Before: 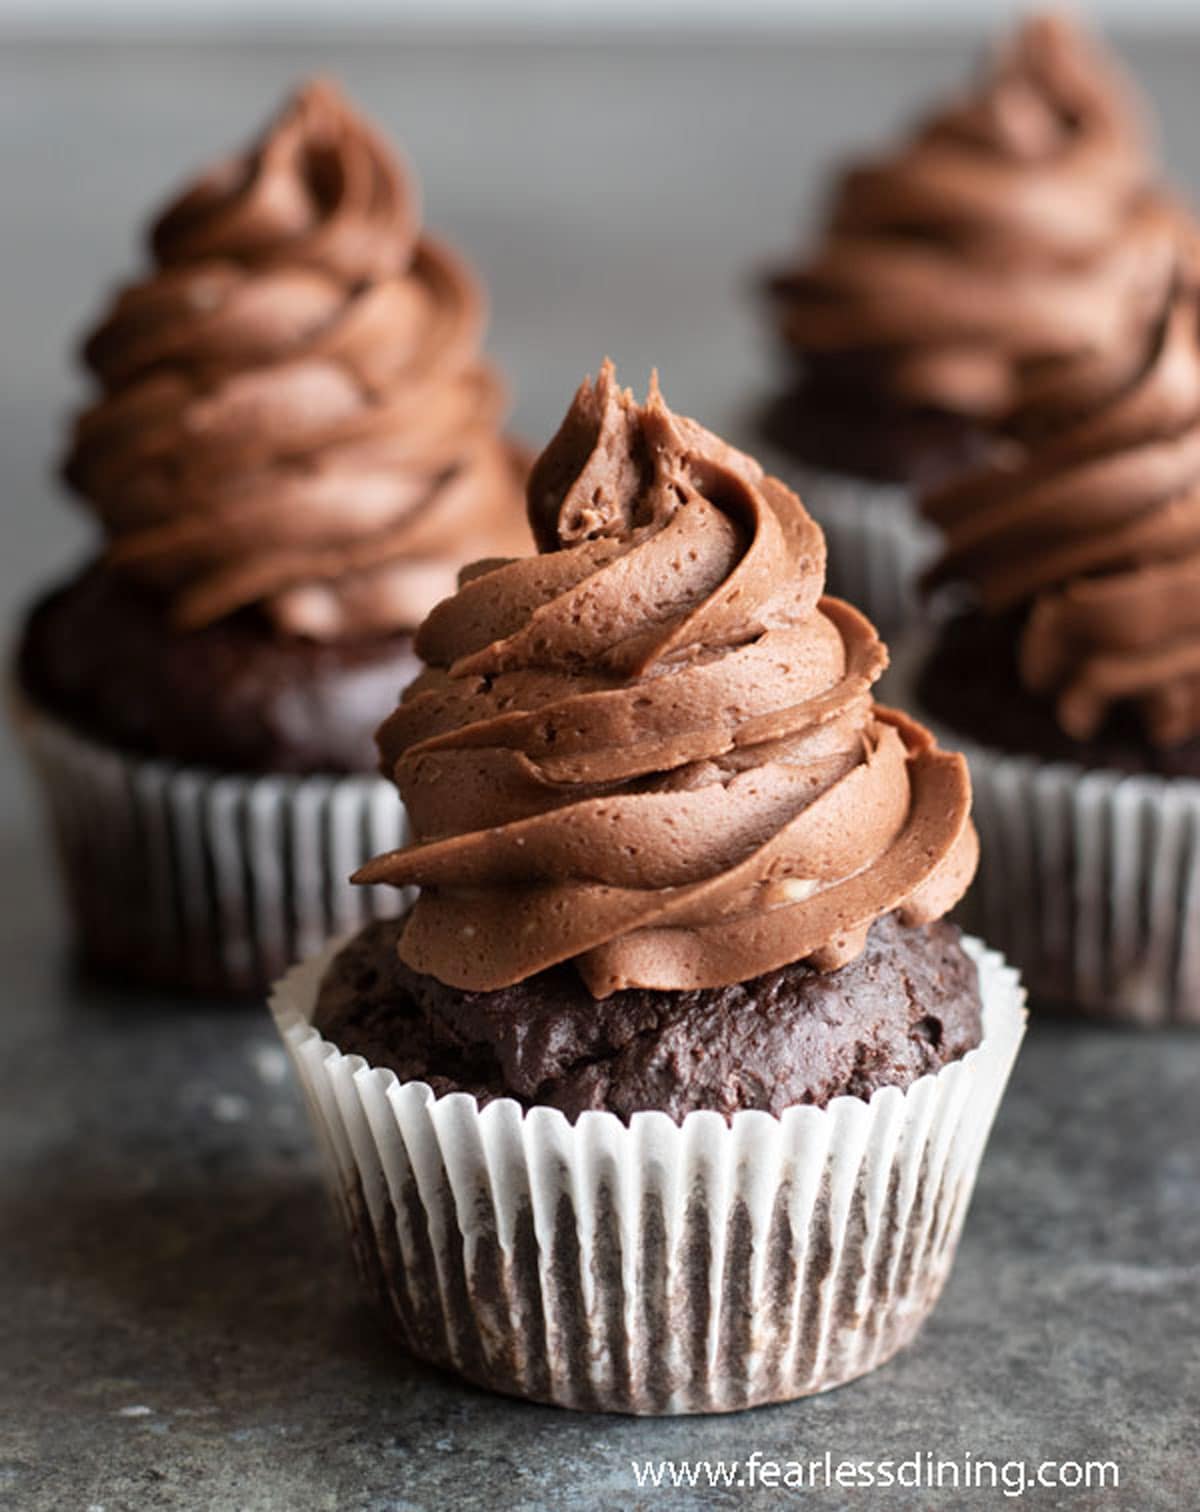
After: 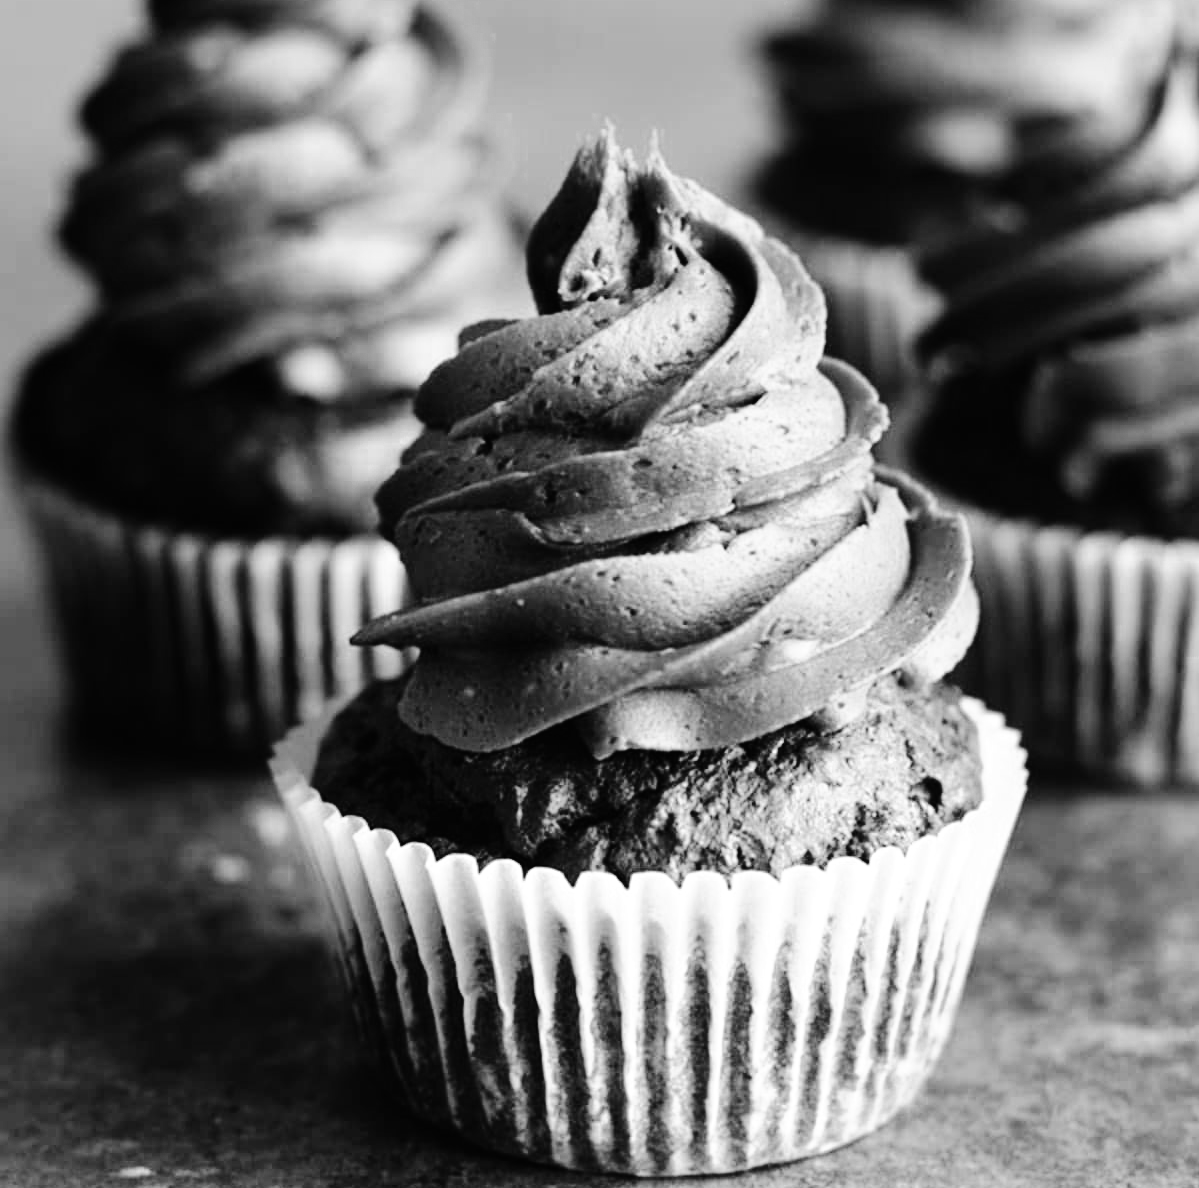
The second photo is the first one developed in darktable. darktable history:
exposure: black level correction -0.003, exposure 0.036 EV, compensate highlight preservation false
crop and rotate: top 15.876%, bottom 5.492%
contrast brightness saturation: contrast 0.103, saturation -0.375
tone curve: curves: ch0 [(0, 0) (0.003, 0.003) (0.011, 0.005) (0.025, 0.008) (0.044, 0.012) (0.069, 0.02) (0.1, 0.031) (0.136, 0.047) (0.177, 0.088) (0.224, 0.141) (0.277, 0.222) (0.335, 0.32) (0.399, 0.422) (0.468, 0.523) (0.543, 0.621) (0.623, 0.715) (0.709, 0.796) (0.801, 0.88) (0.898, 0.962) (1, 1)], preserve colors none
color zones: curves: ch0 [(0, 0.613) (0.01, 0.613) (0.245, 0.448) (0.498, 0.529) (0.642, 0.665) (0.879, 0.777) (0.99, 0.613)]; ch1 [(0, 0) (0.143, 0) (0.286, 0) (0.429, 0) (0.571, 0) (0.714, 0) (0.857, 0)]
color balance rgb: perceptual saturation grading › global saturation 38.997%, perceptual saturation grading › highlights -25.361%, perceptual saturation grading › mid-tones 35.244%, perceptual saturation grading › shadows 34.836%, perceptual brilliance grading › mid-tones 10.915%, perceptual brilliance grading › shadows 14.431%, global vibrance 20%
